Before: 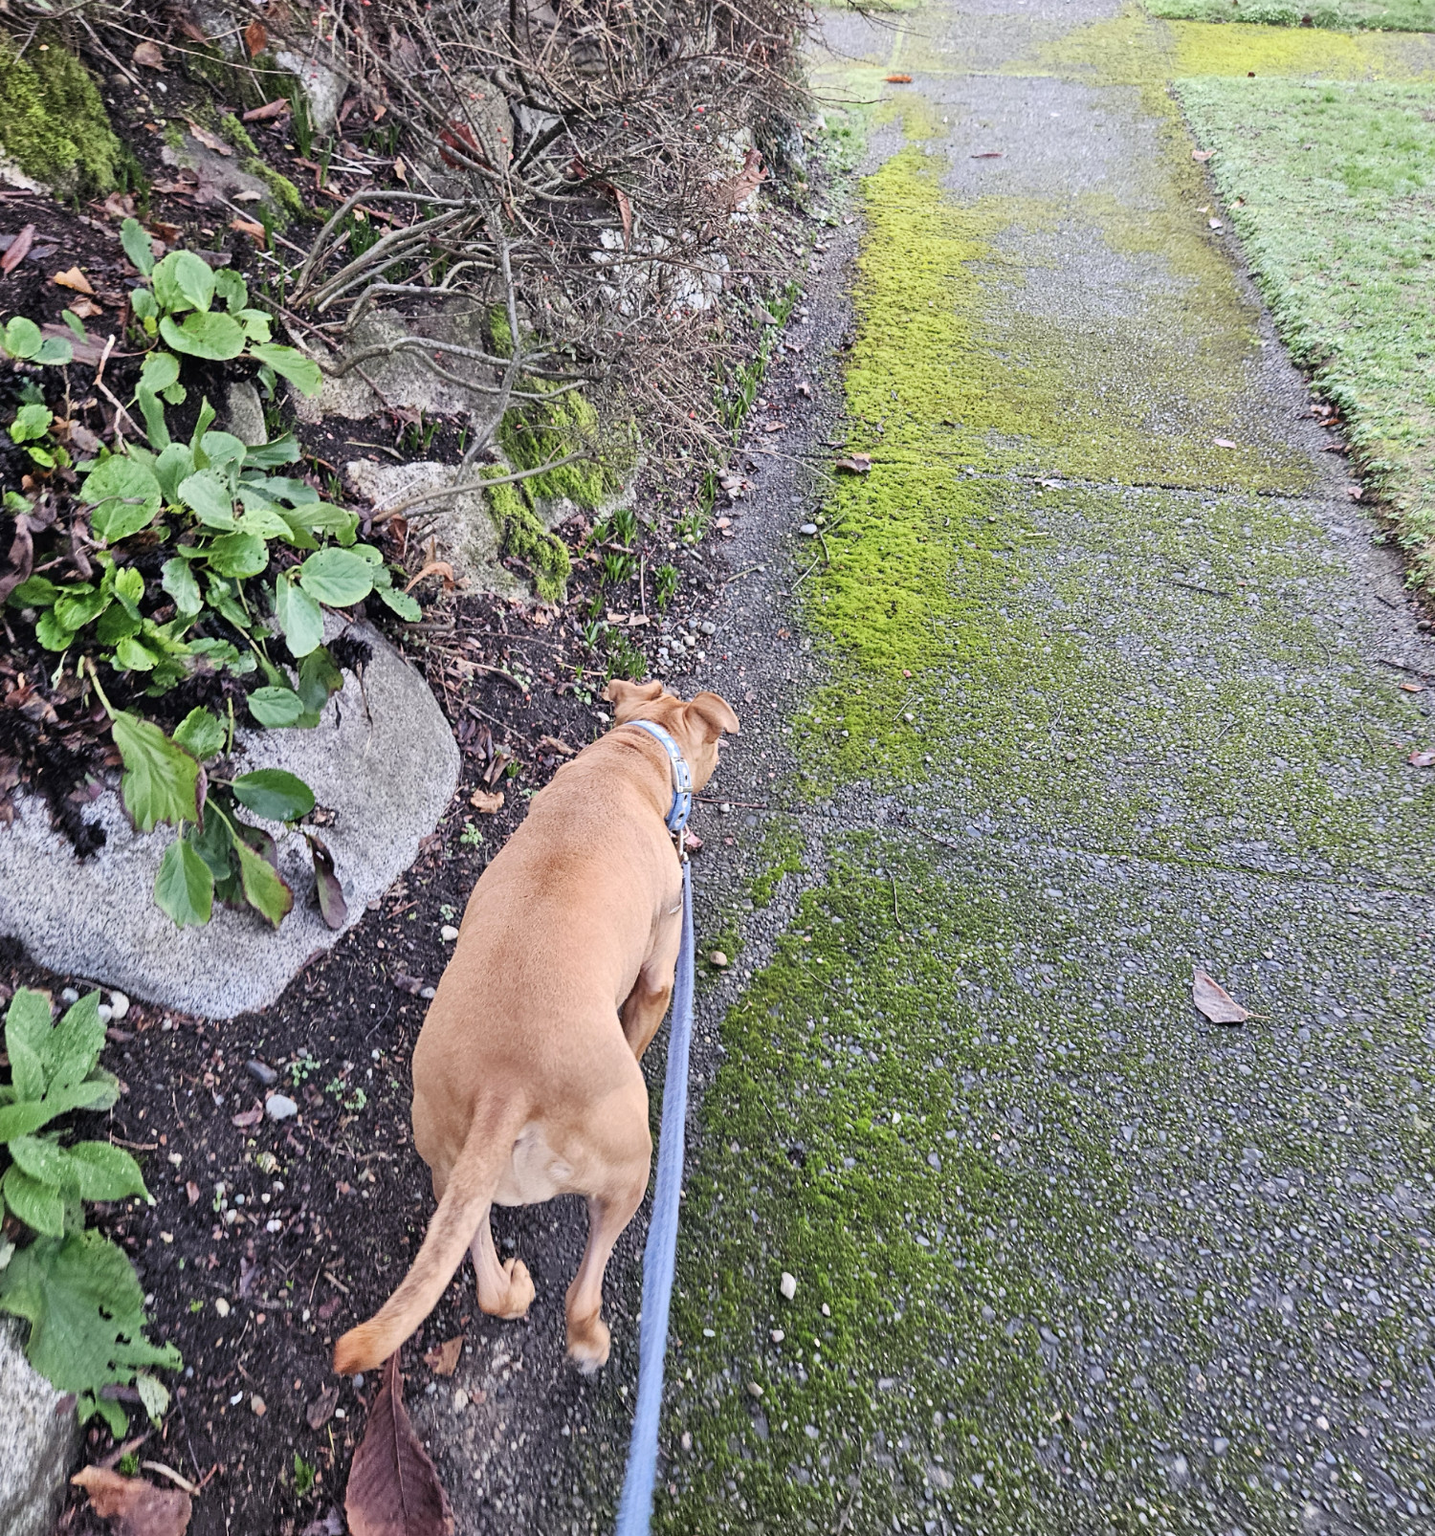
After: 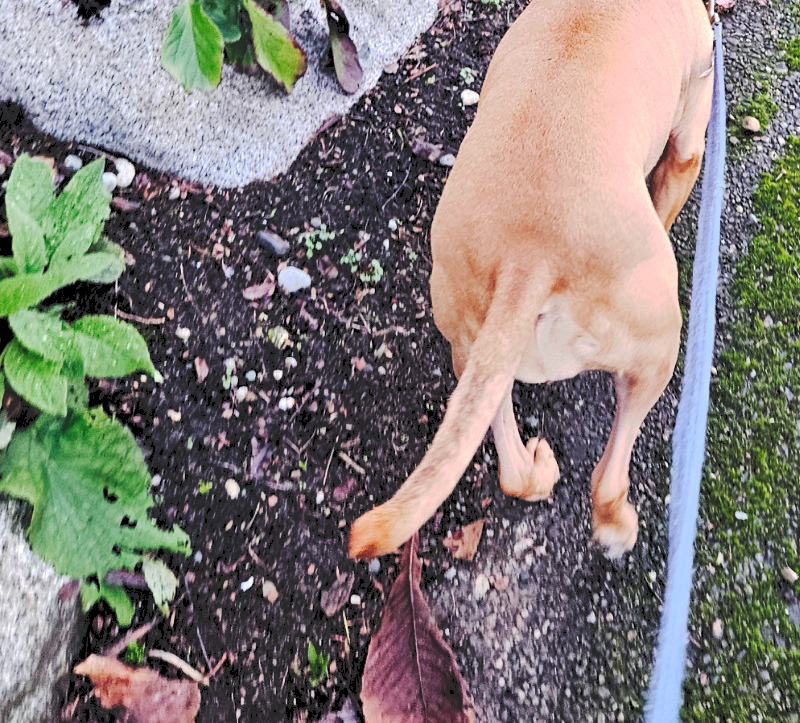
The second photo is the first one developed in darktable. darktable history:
crop and rotate: top 54.778%, right 46.61%, bottom 0.159%
rgb levels: levels [[0.01, 0.419, 0.839], [0, 0.5, 1], [0, 0.5, 1]]
tone curve: curves: ch0 [(0, 0) (0.003, 0.132) (0.011, 0.136) (0.025, 0.14) (0.044, 0.147) (0.069, 0.149) (0.1, 0.156) (0.136, 0.163) (0.177, 0.177) (0.224, 0.2) (0.277, 0.251) (0.335, 0.311) (0.399, 0.387) (0.468, 0.487) (0.543, 0.585) (0.623, 0.675) (0.709, 0.742) (0.801, 0.81) (0.898, 0.867) (1, 1)], preserve colors none
